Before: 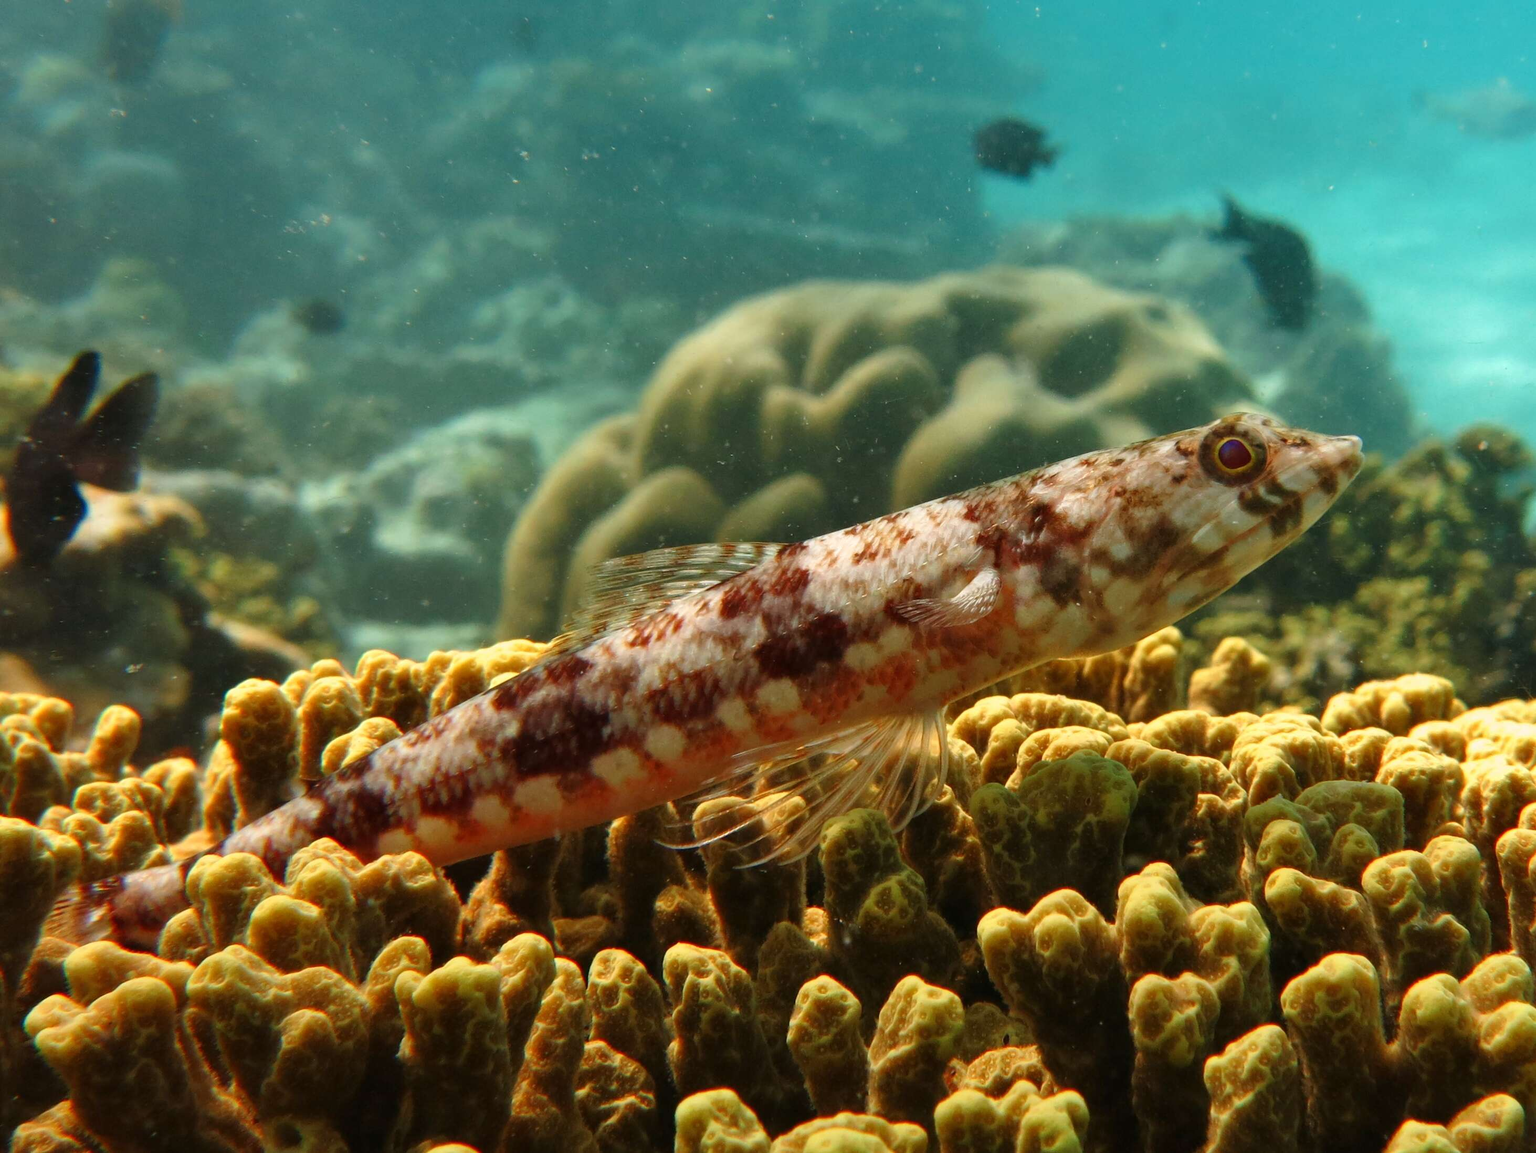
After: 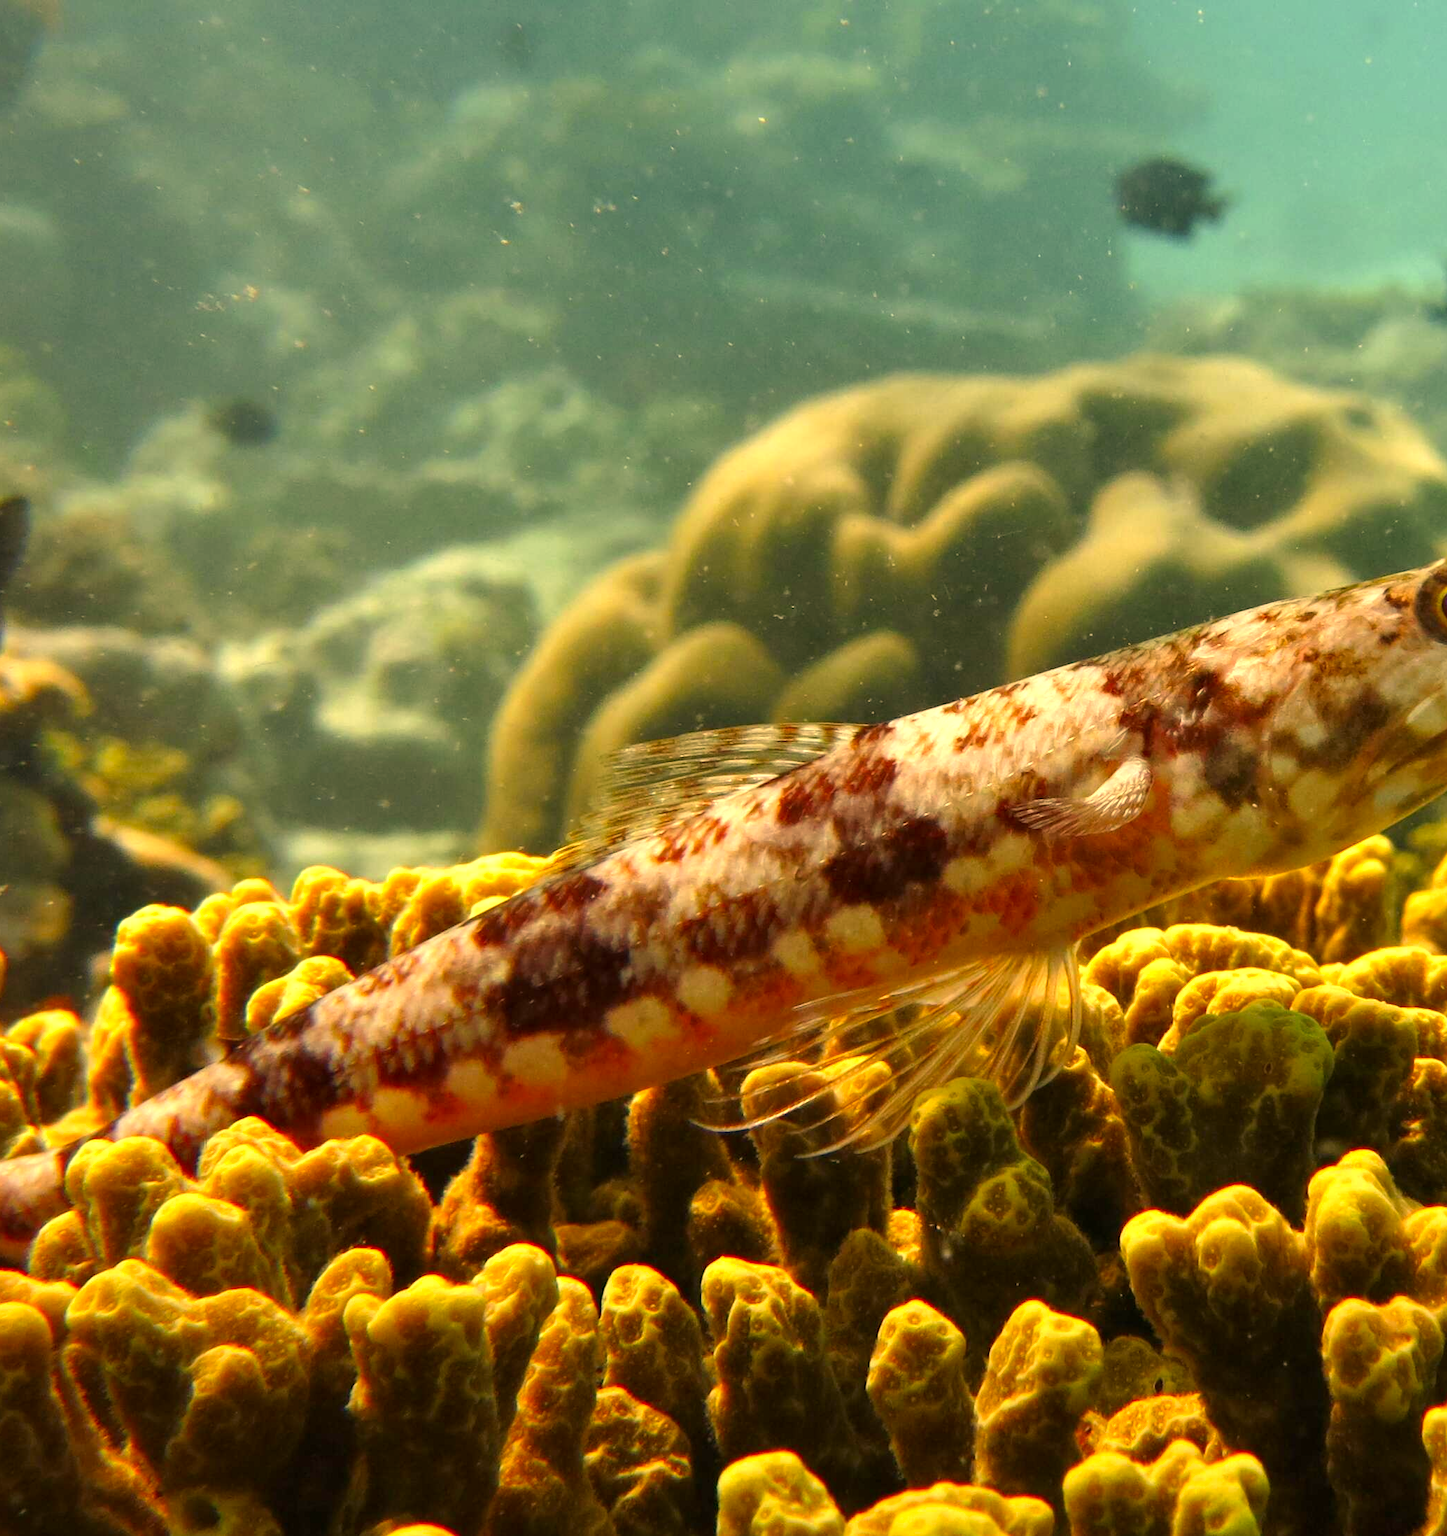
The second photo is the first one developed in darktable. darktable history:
exposure: black level correction 0.001, exposure 0.499 EV, compensate exposure bias true, compensate highlight preservation false
color correction: highlights a* 14.76, highlights b* 31.23
crop and rotate: left 8.952%, right 20.307%
